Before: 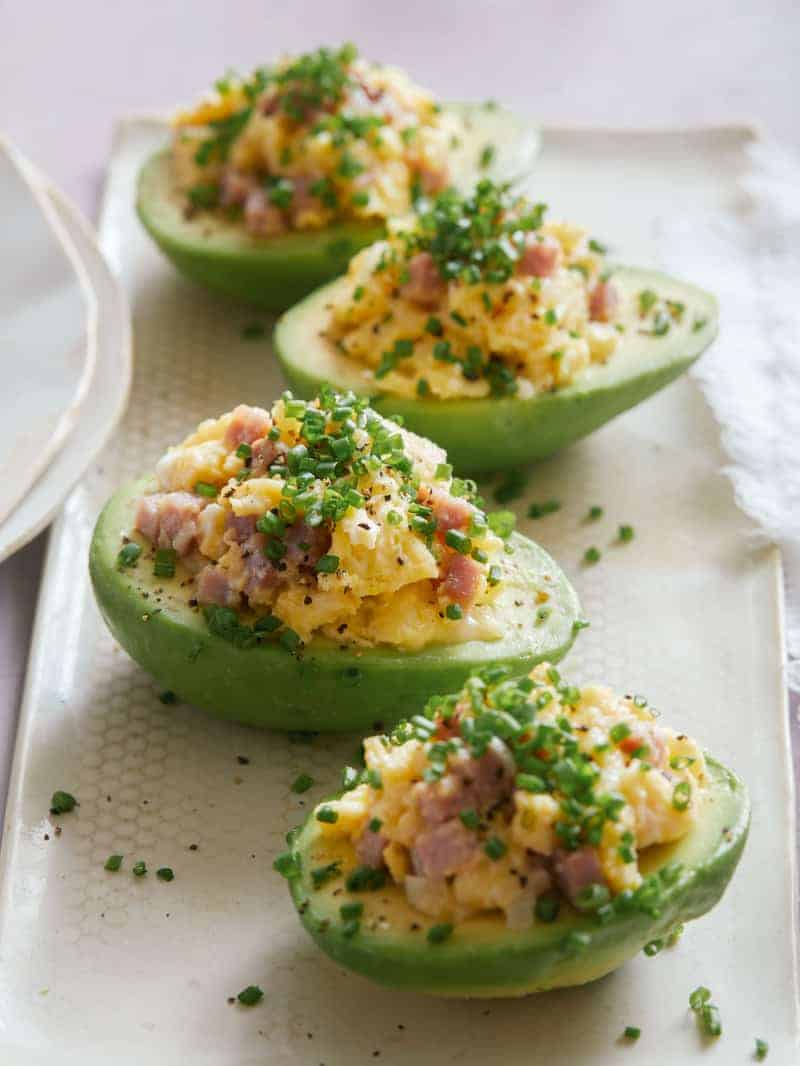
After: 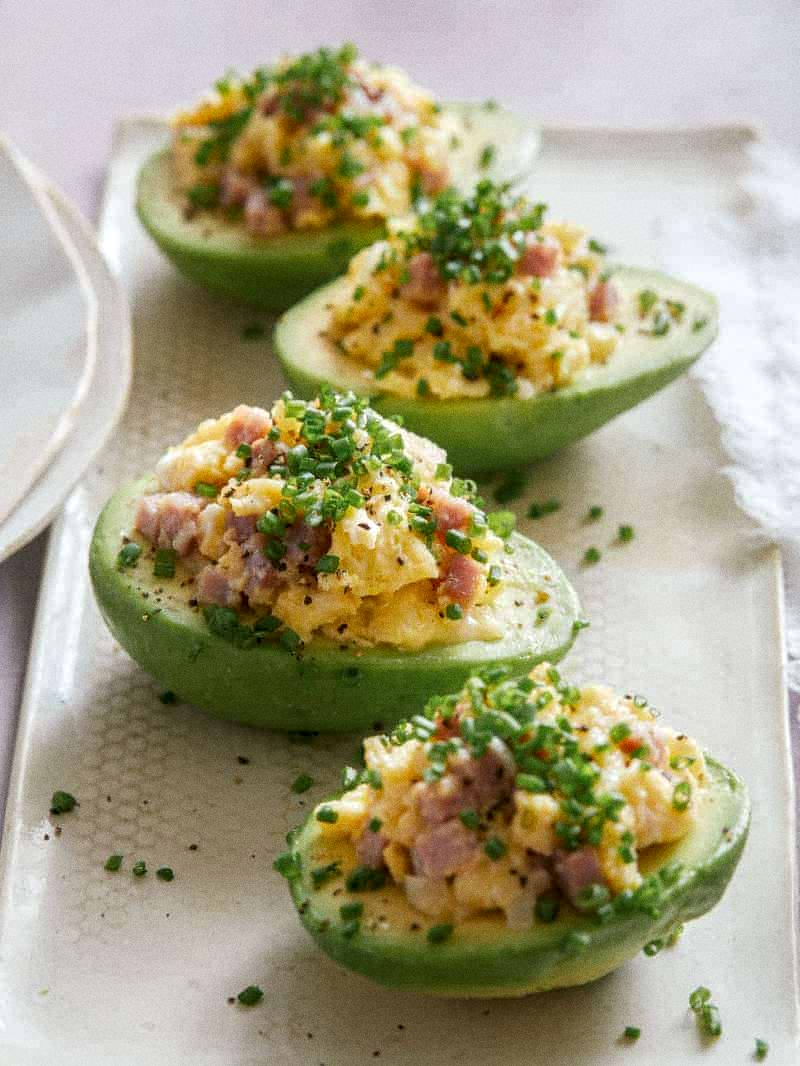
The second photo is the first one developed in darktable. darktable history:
grain: coarseness 0.09 ISO
tone equalizer: on, module defaults
local contrast: on, module defaults
